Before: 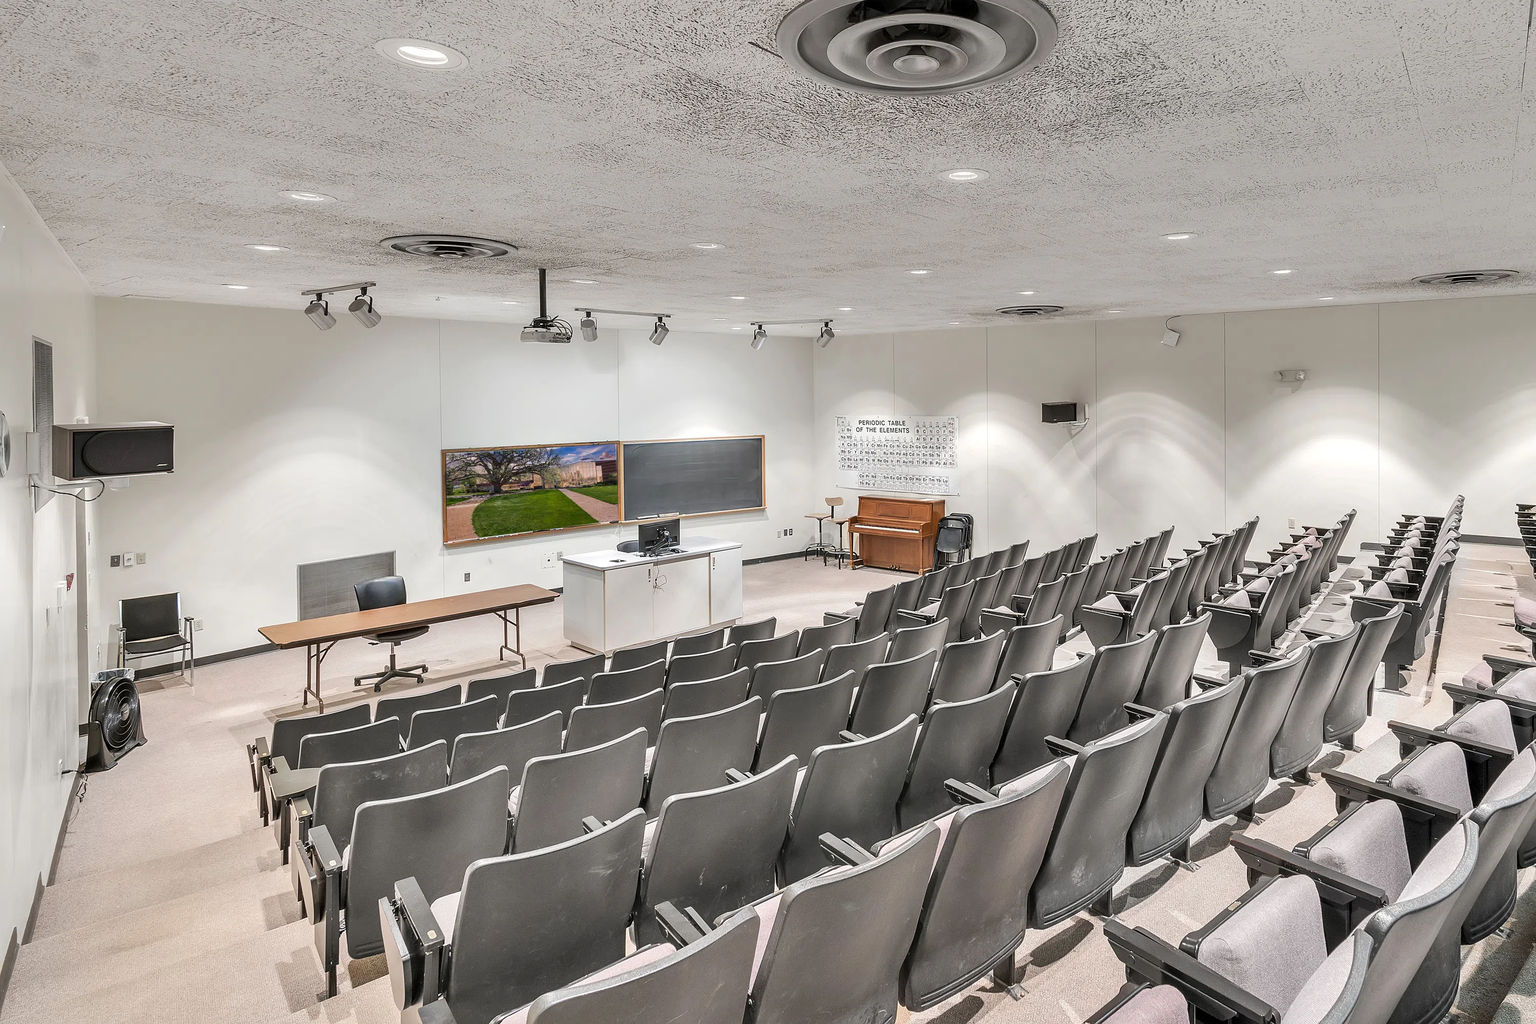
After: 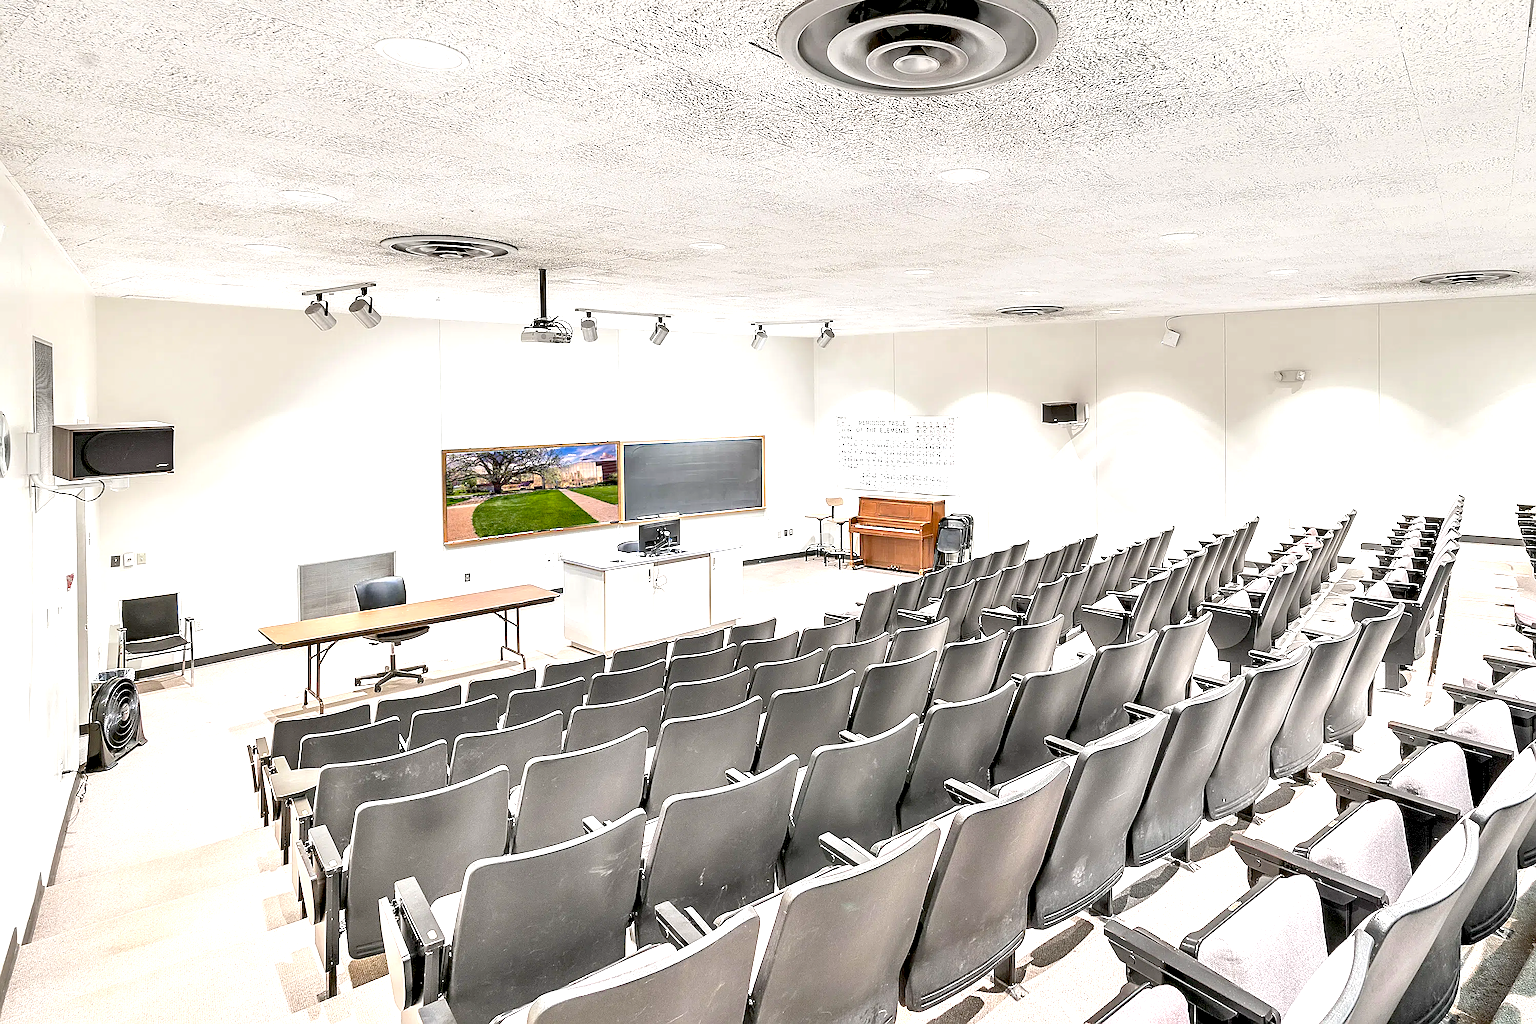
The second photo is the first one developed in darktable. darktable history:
sharpen: on, module defaults
exposure: black level correction 0.011, exposure 1.088 EV, compensate exposure bias true, compensate highlight preservation false
